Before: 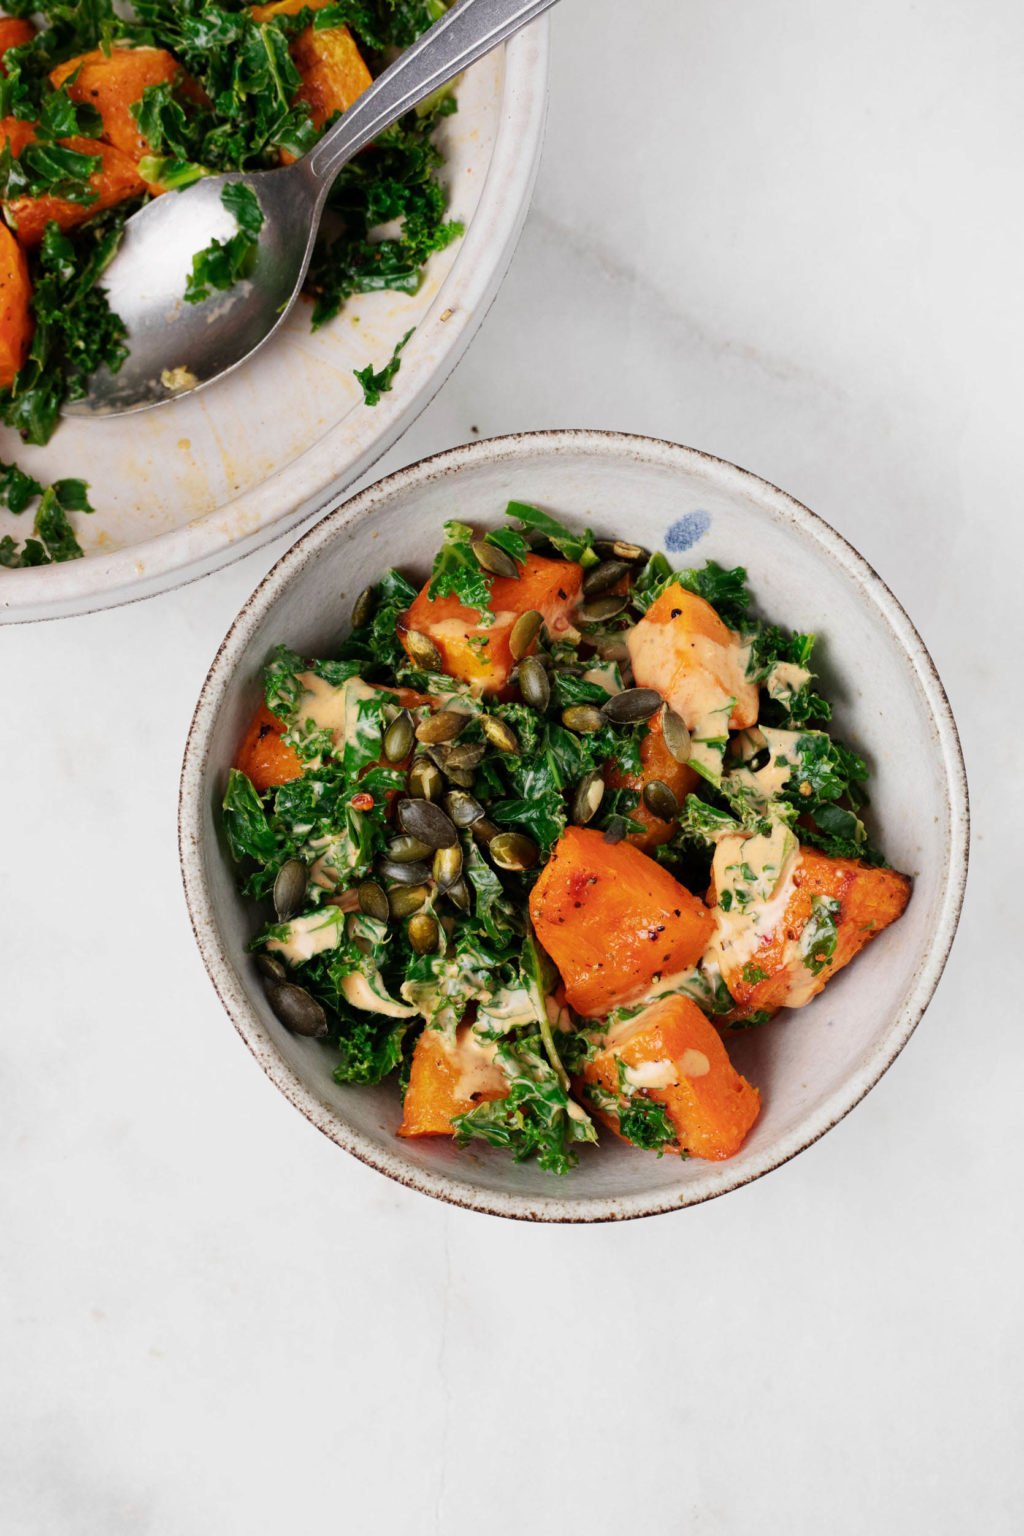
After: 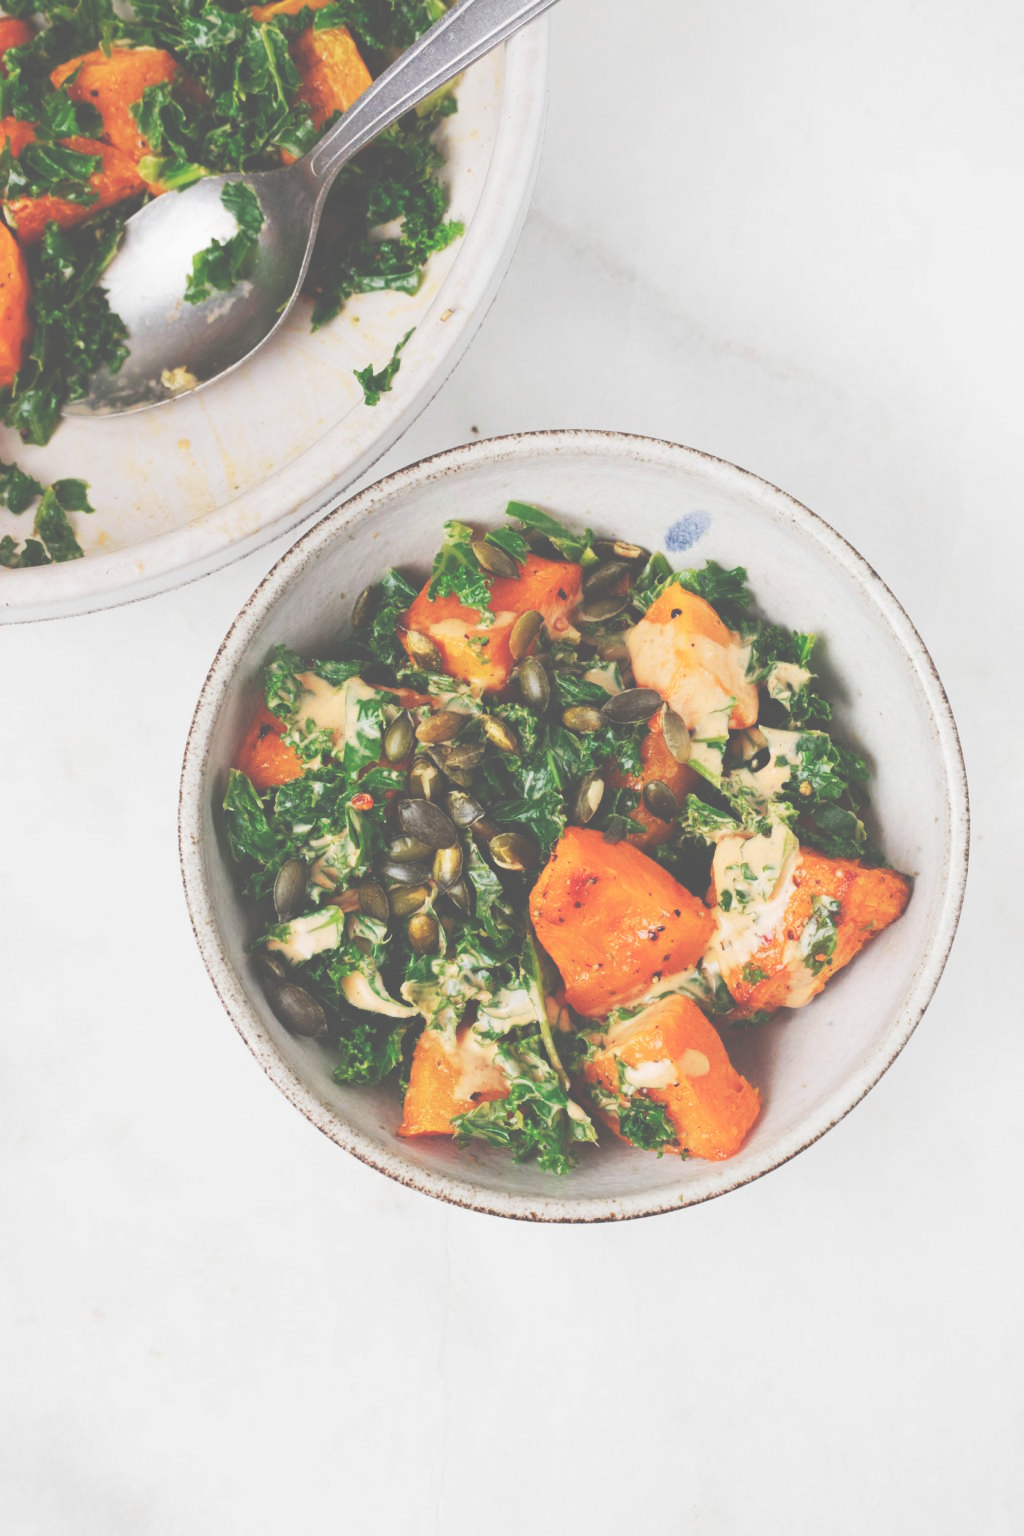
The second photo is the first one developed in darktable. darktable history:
exposure: black level correction -0.086, compensate highlight preservation false
tone curve: curves: ch0 [(0, 0) (0.003, 0.006) (0.011, 0.015) (0.025, 0.032) (0.044, 0.054) (0.069, 0.079) (0.1, 0.111) (0.136, 0.146) (0.177, 0.186) (0.224, 0.229) (0.277, 0.286) (0.335, 0.348) (0.399, 0.426) (0.468, 0.514) (0.543, 0.609) (0.623, 0.706) (0.709, 0.789) (0.801, 0.862) (0.898, 0.926) (1, 1)], preserve colors none
